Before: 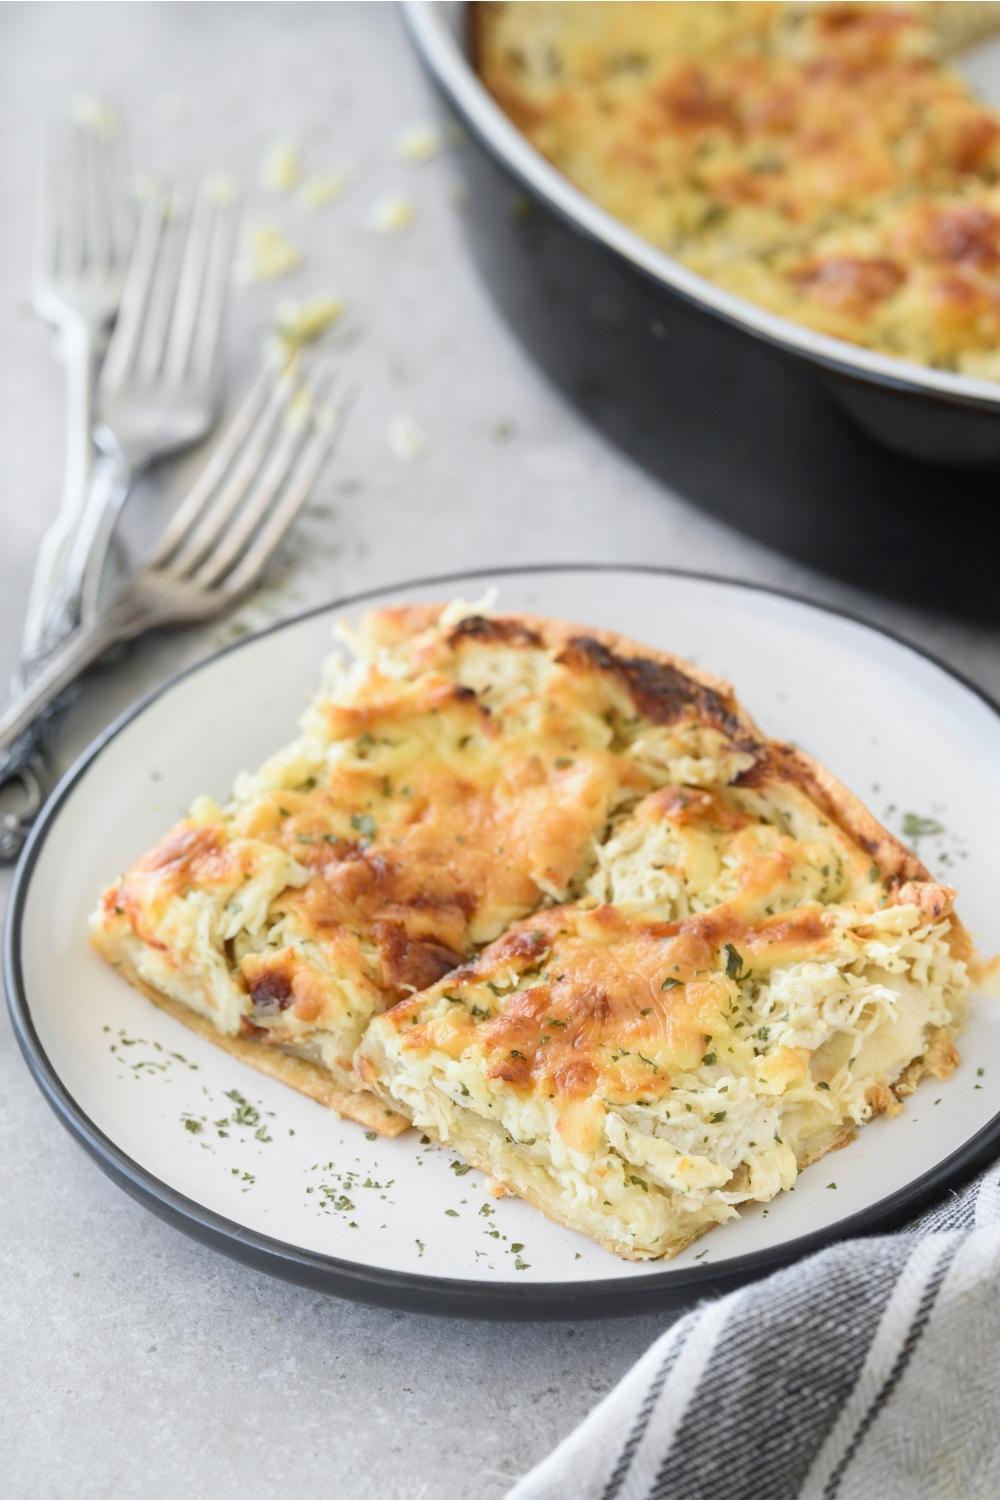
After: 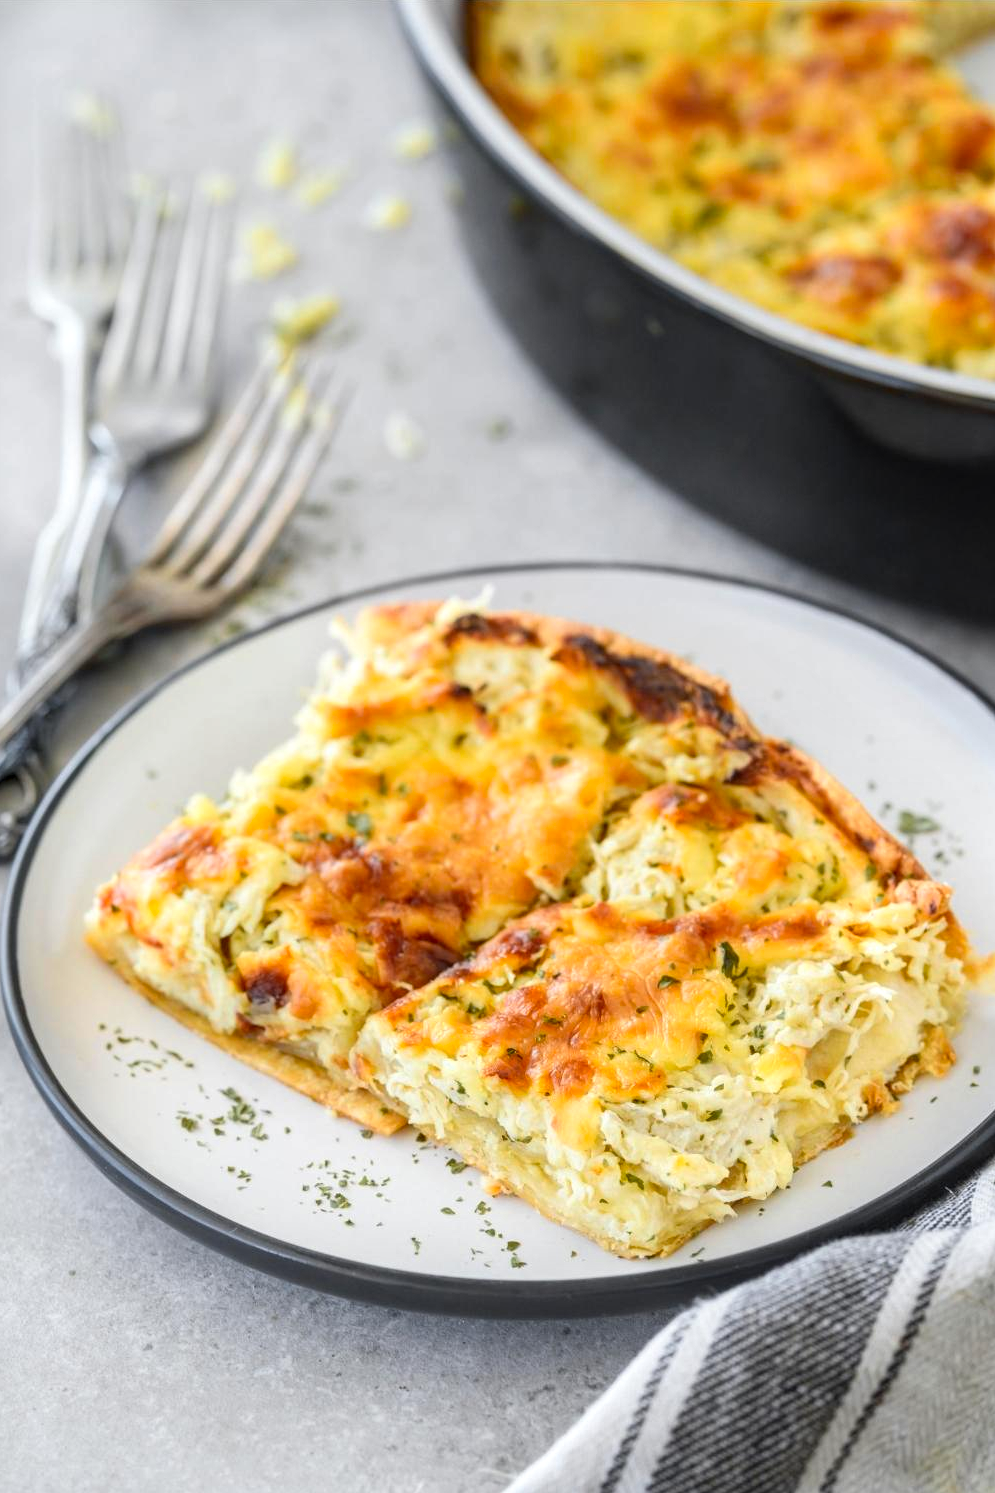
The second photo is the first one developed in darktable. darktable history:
local contrast: detail 130%
crop and rotate: left 0.492%, top 0.147%, bottom 0.31%
color zones: curves: ch0 [(0.224, 0.526) (0.75, 0.5)]; ch1 [(0.055, 0.526) (0.224, 0.761) (0.377, 0.526) (0.75, 0.5)]
exposure: compensate highlight preservation false
